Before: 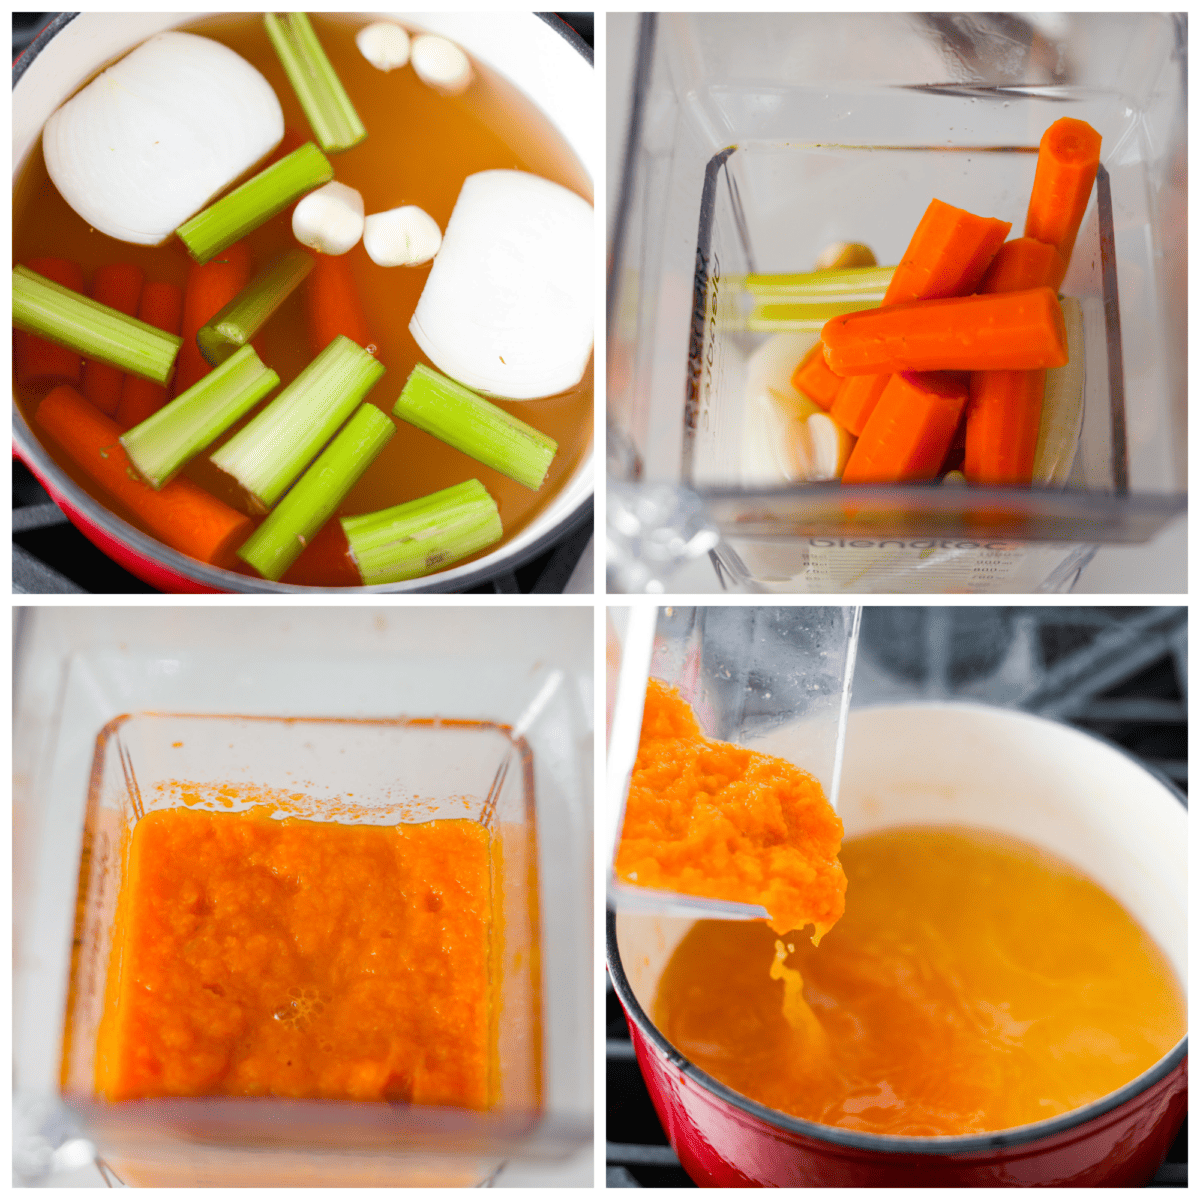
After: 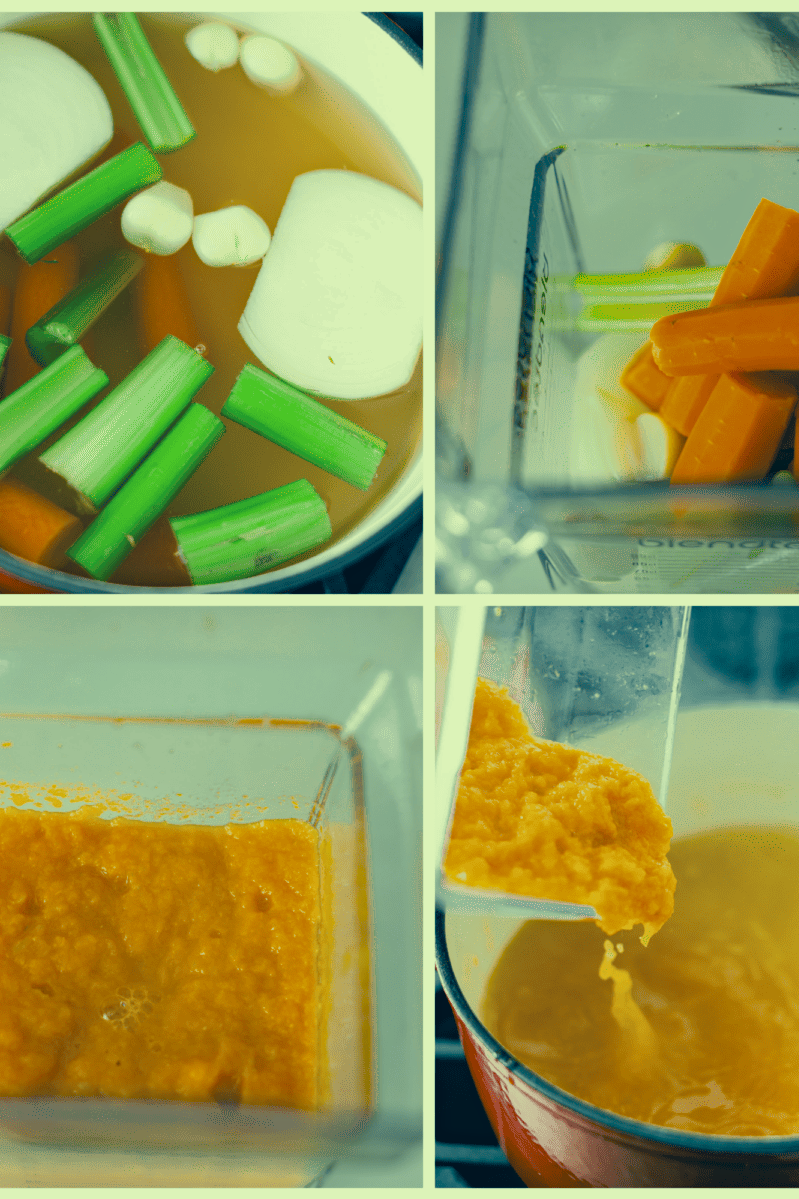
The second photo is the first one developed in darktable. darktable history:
color correction: highlights a* -15.58, highlights b* 40, shadows a* -40, shadows b* -26.18
haze removal: compatibility mode true, adaptive false
base curve: curves: ch0 [(0, 0) (0.283, 0.295) (1, 1)], preserve colors none
color zones: curves: ch0 [(0, 0.5) (0.125, 0.4) (0.25, 0.5) (0.375, 0.4) (0.5, 0.4) (0.625, 0.6) (0.75, 0.6) (0.875, 0.5)]; ch1 [(0, 0.35) (0.125, 0.45) (0.25, 0.35) (0.375, 0.35) (0.5, 0.35) (0.625, 0.35) (0.75, 0.45) (0.875, 0.35)]; ch2 [(0, 0.6) (0.125, 0.5) (0.25, 0.5) (0.375, 0.6) (0.5, 0.6) (0.625, 0.5) (0.75, 0.5) (0.875, 0.5)]
crop and rotate: left 14.292%, right 19.041%
